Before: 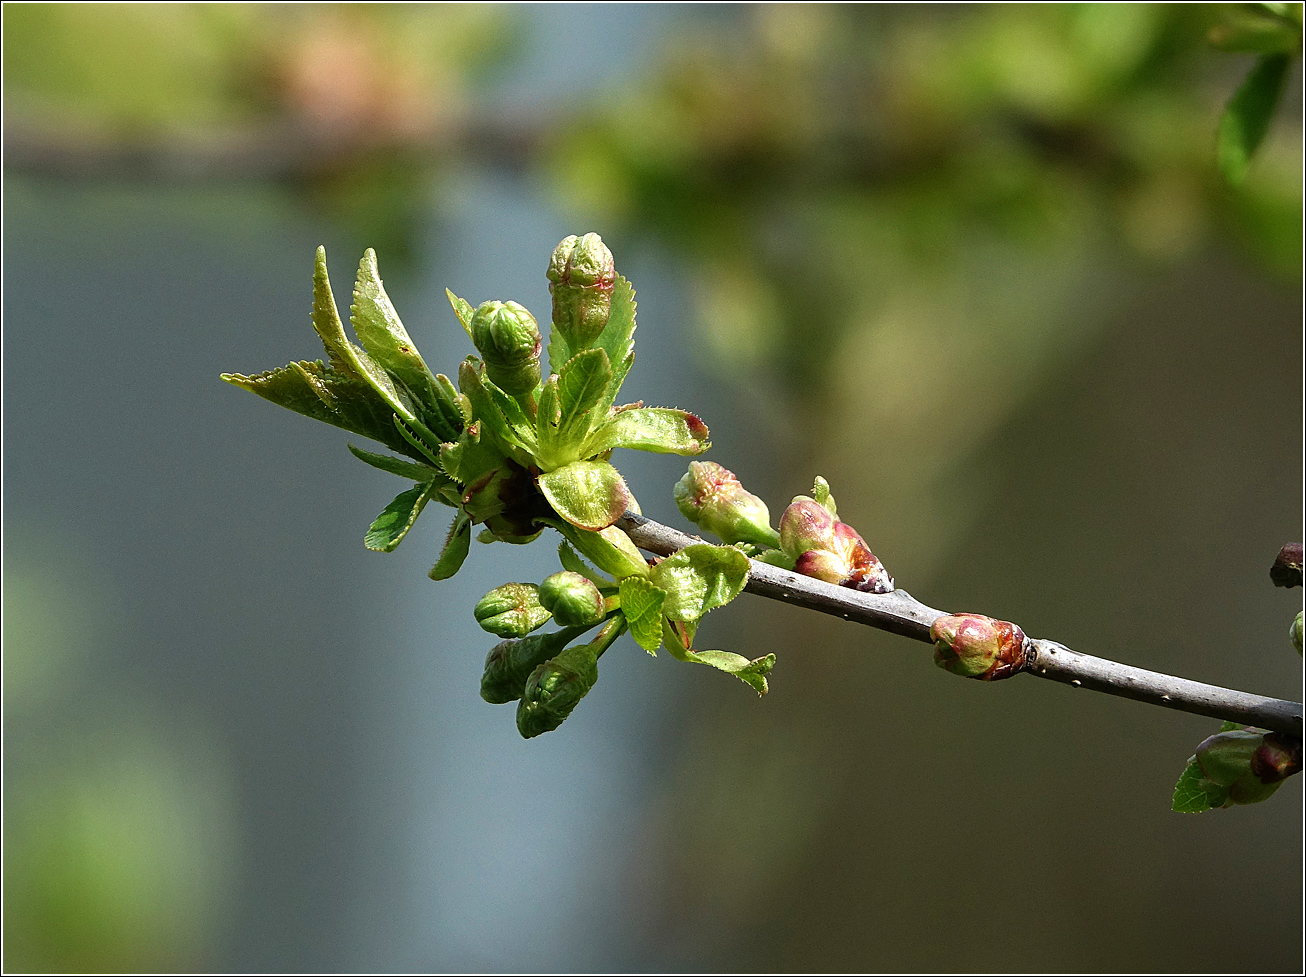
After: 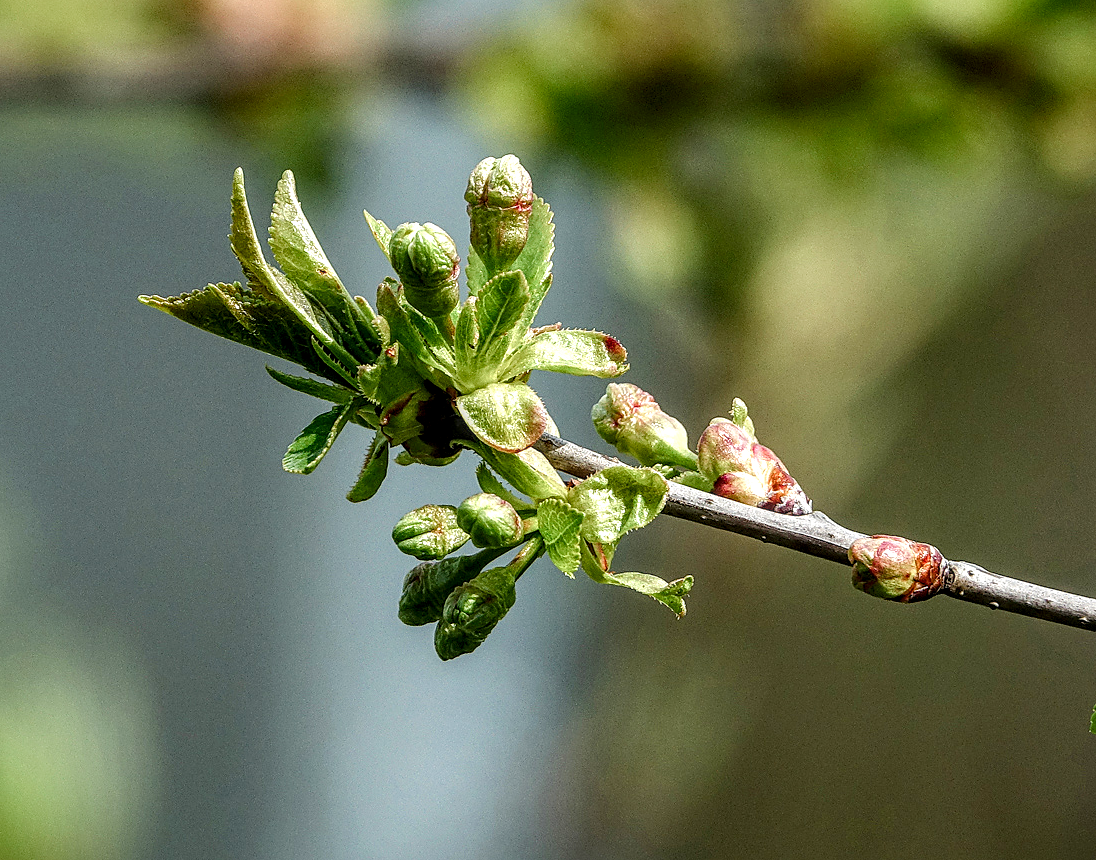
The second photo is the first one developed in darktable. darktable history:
color balance rgb: highlights gain › luminance 5.787%, highlights gain › chroma 1.233%, highlights gain › hue 88.62°, perceptual saturation grading › global saturation 0.71%, perceptual saturation grading › highlights -32.263%, perceptual saturation grading › mid-tones 5.905%, perceptual saturation grading › shadows 17.9%, perceptual brilliance grading › mid-tones 10.245%, perceptual brilliance grading › shadows 14.235%, contrast -9.544%
local contrast: highlights 1%, shadows 0%, detail 182%
crop: left 6.341%, top 8.081%, right 9.54%, bottom 3.686%
sharpen: amount 0.208
